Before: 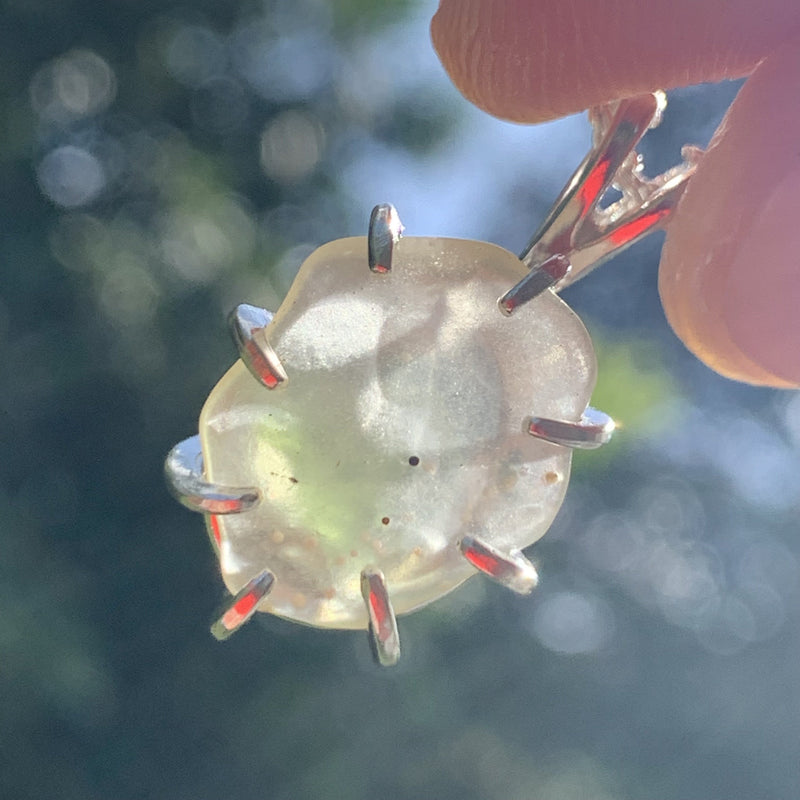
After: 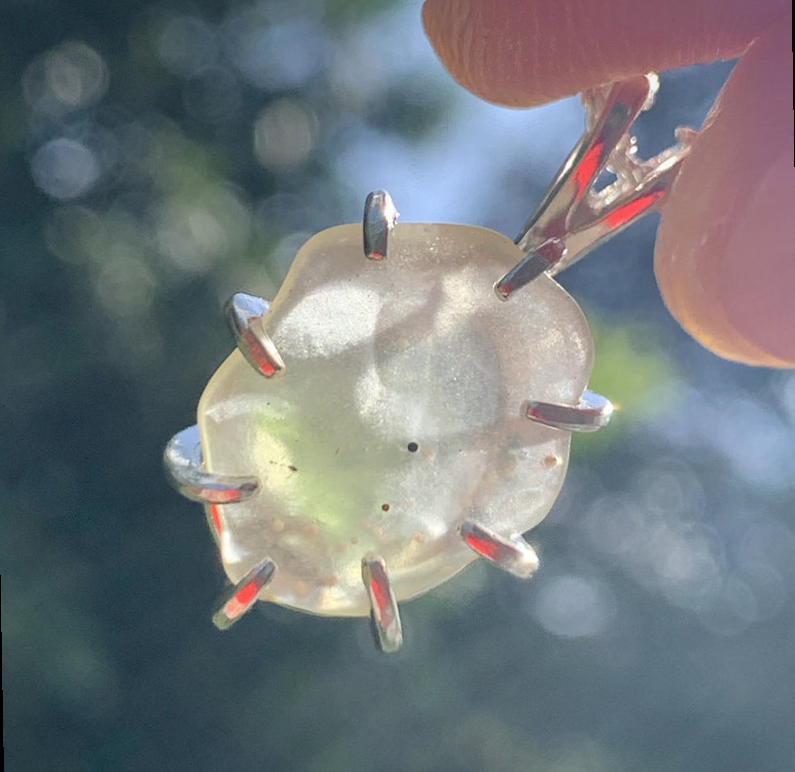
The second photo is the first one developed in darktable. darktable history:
rotate and perspective: rotation -1°, crop left 0.011, crop right 0.989, crop top 0.025, crop bottom 0.975
vignetting: brightness -0.233, saturation 0.141
